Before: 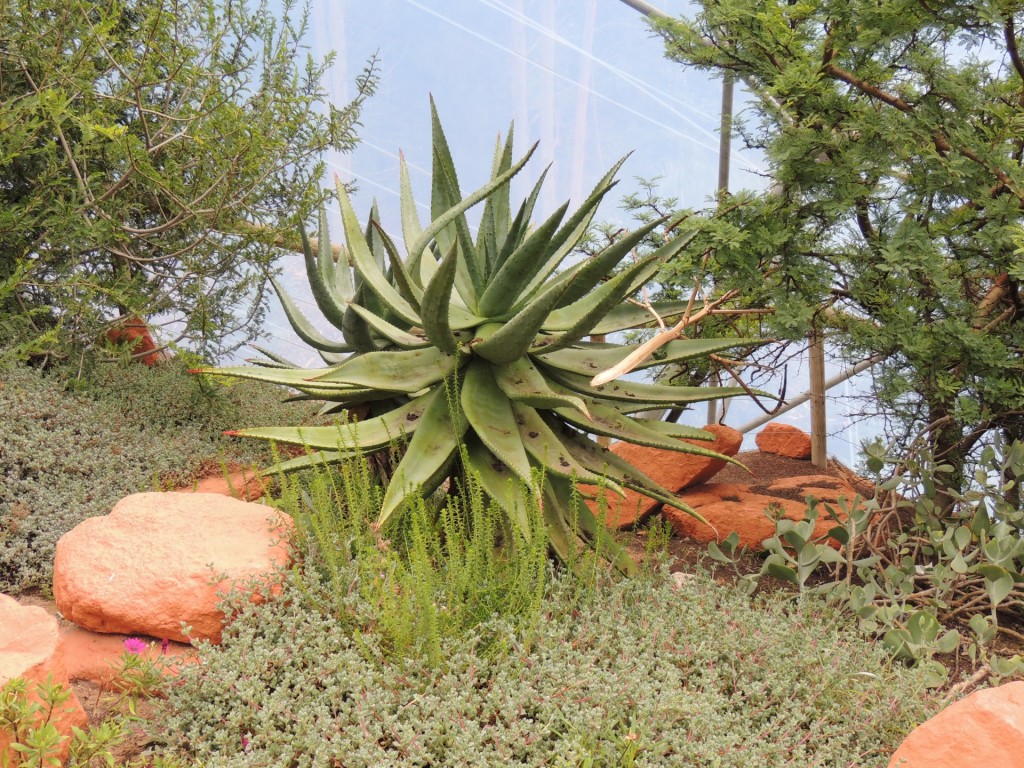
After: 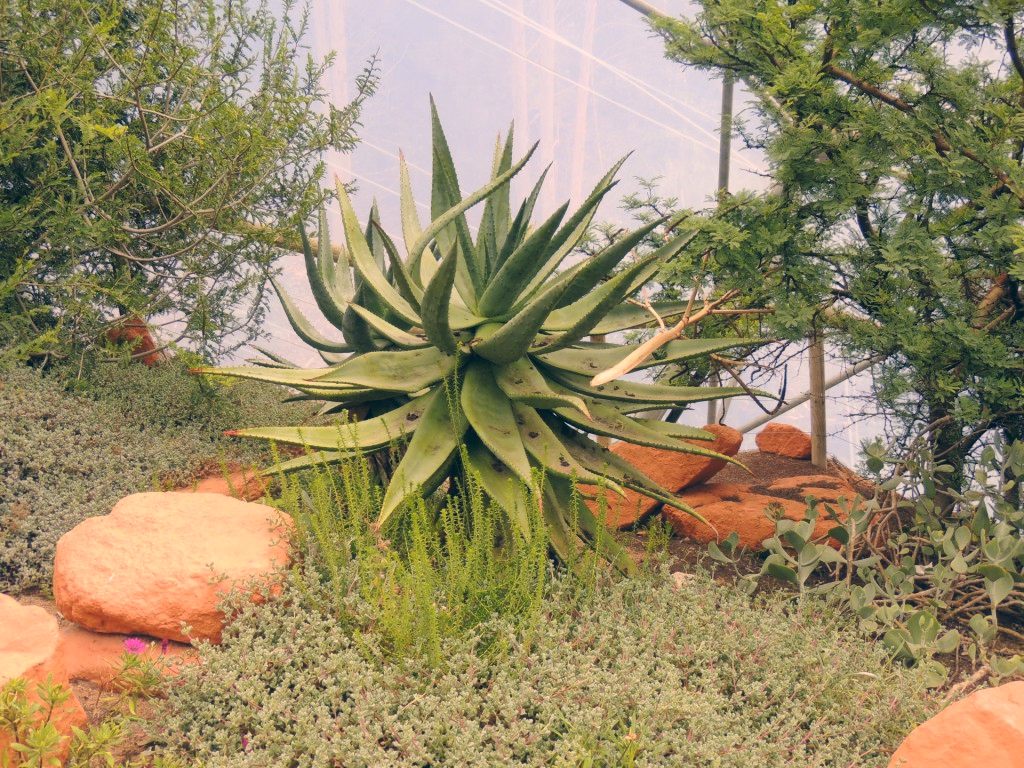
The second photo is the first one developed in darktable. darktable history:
local contrast: mode bilateral grid, contrast 20, coarseness 50, detail 120%, midtone range 0.2
color correction: highlights a* 10.32, highlights b* 14.66, shadows a* -9.59, shadows b* -15.02
contrast equalizer: octaves 7, y [[0.6 ×6], [0.55 ×6], [0 ×6], [0 ×6], [0 ×6]], mix -0.3
